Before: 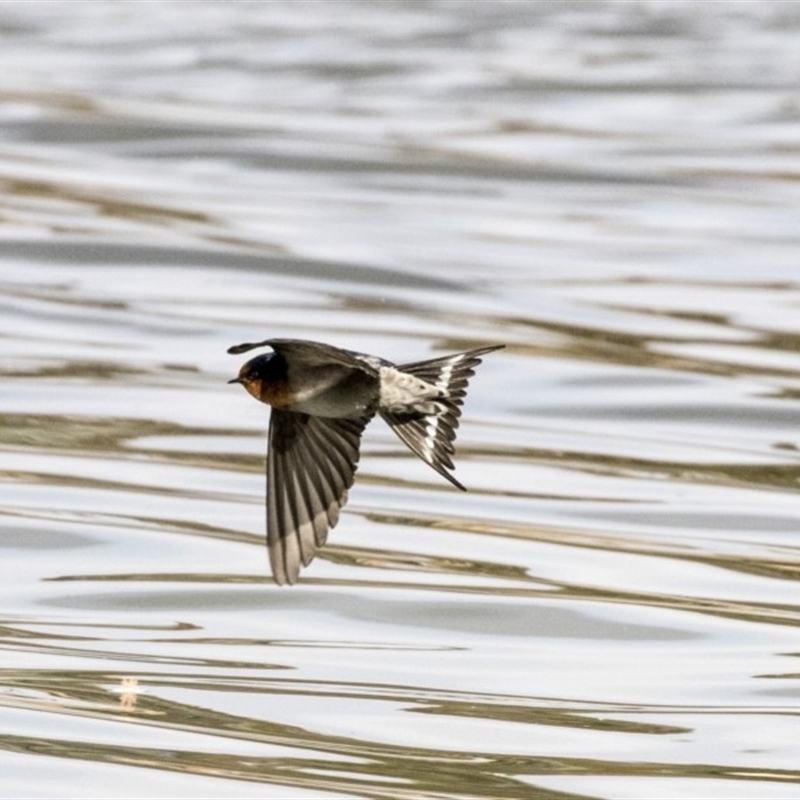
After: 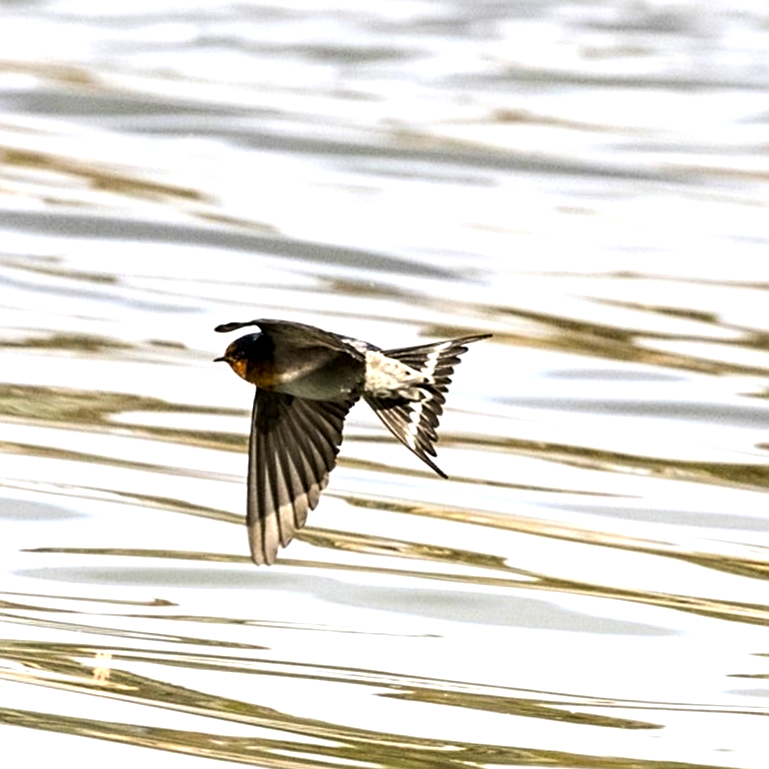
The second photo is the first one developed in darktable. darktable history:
tone equalizer: -8 EV -0.723 EV, -7 EV -0.723 EV, -6 EV -0.563 EV, -5 EV -0.394 EV, -3 EV 0.391 EV, -2 EV 0.6 EV, -1 EV 0.701 EV, +0 EV 0.748 EV, edges refinement/feathering 500, mask exposure compensation -1.57 EV, preserve details guided filter
crop and rotate: angle -2.28°
color balance rgb: shadows lift › hue 85.23°, perceptual saturation grading › global saturation 29.925%, global vibrance 20%
sharpen: on, module defaults
